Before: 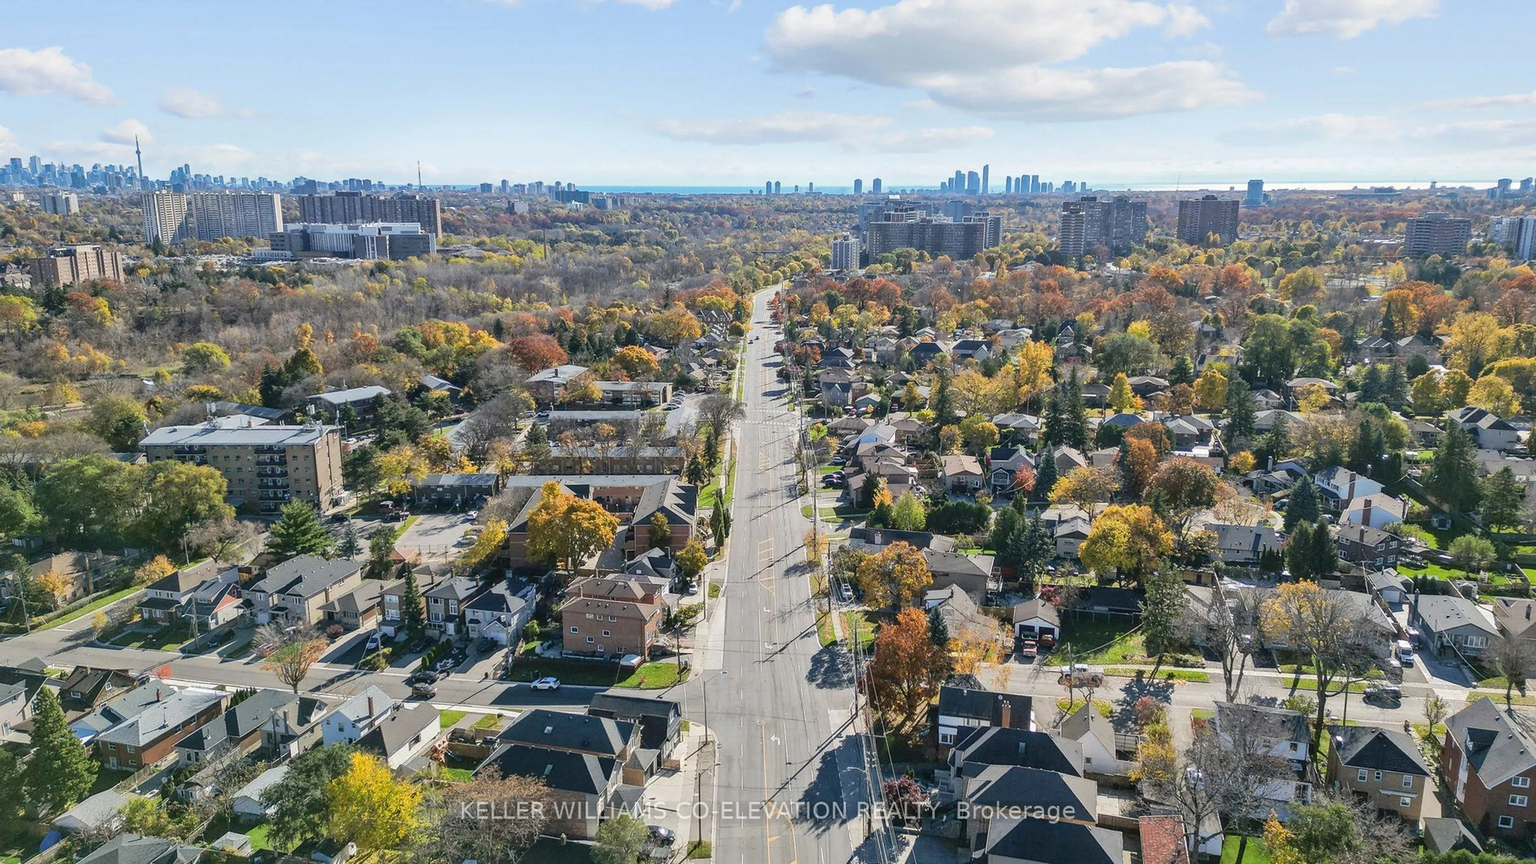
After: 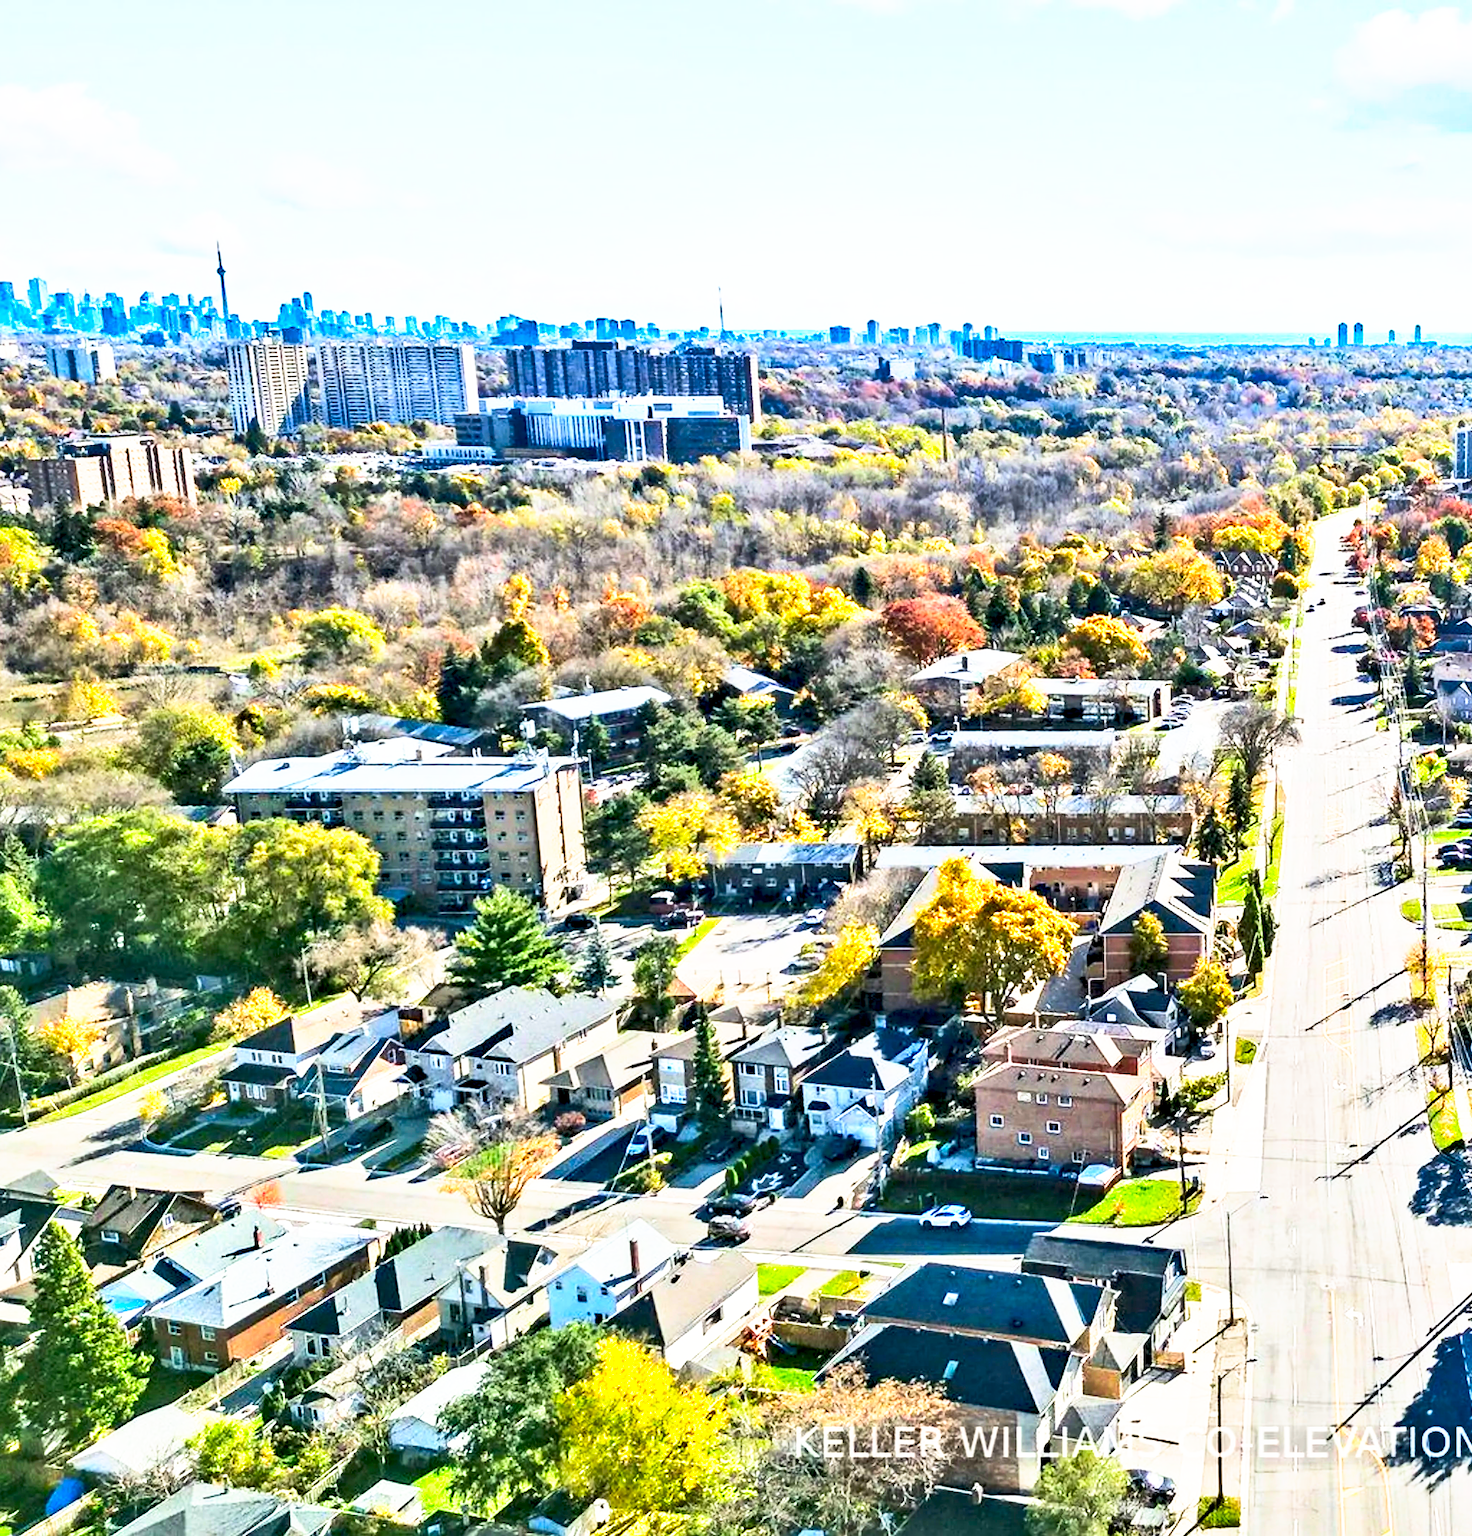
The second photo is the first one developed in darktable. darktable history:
contrast equalizer: octaves 7, y [[0.511, 0.558, 0.631, 0.632, 0.559, 0.512], [0.5 ×6], [0.507, 0.559, 0.627, 0.644, 0.647, 0.647], [0 ×6], [0 ×6]]
base curve: curves: ch0 [(0, 0) (0.495, 0.917) (1, 1)], preserve colors none
contrast brightness saturation: contrast 0.196, brightness 0.197, saturation 0.782
crop: left 0.917%, right 45.172%, bottom 0.084%
shadows and highlights: radius 336.98, shadows 28.35, soften with gaussian
